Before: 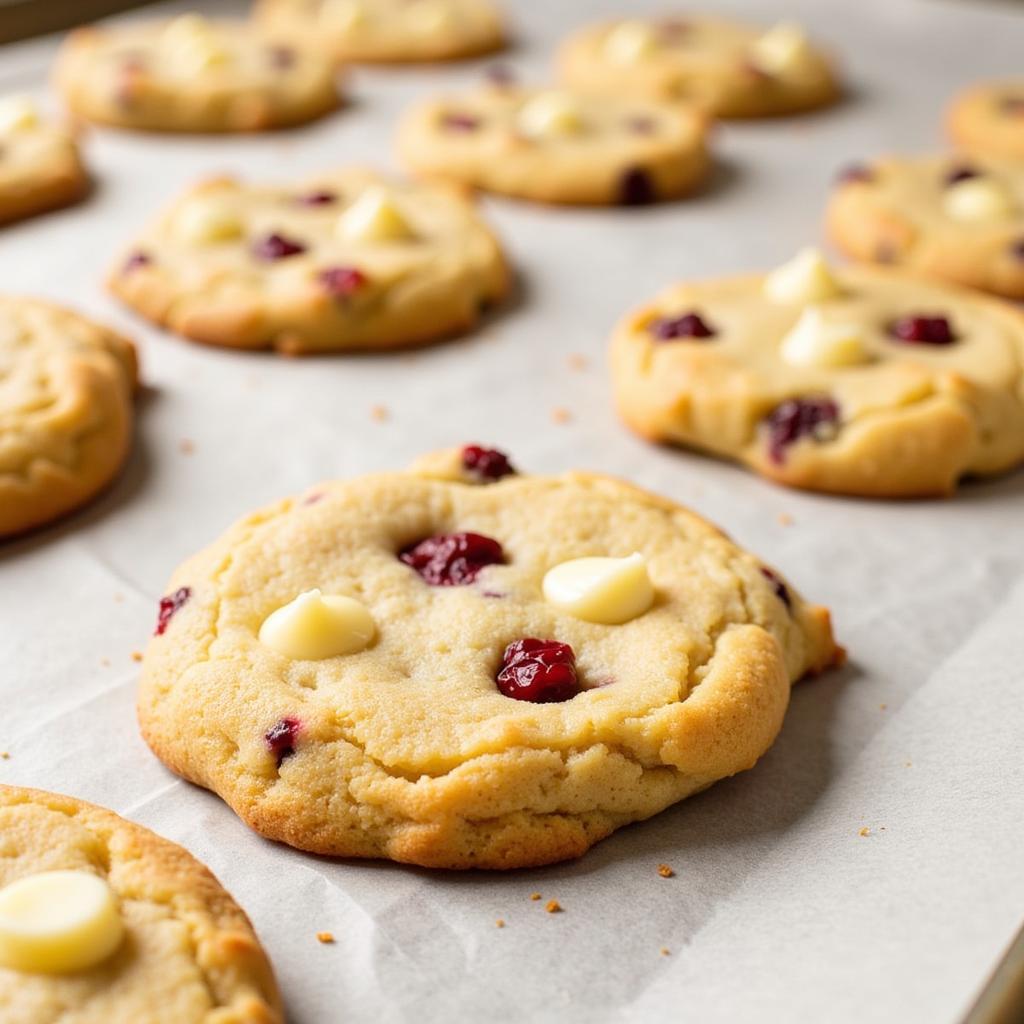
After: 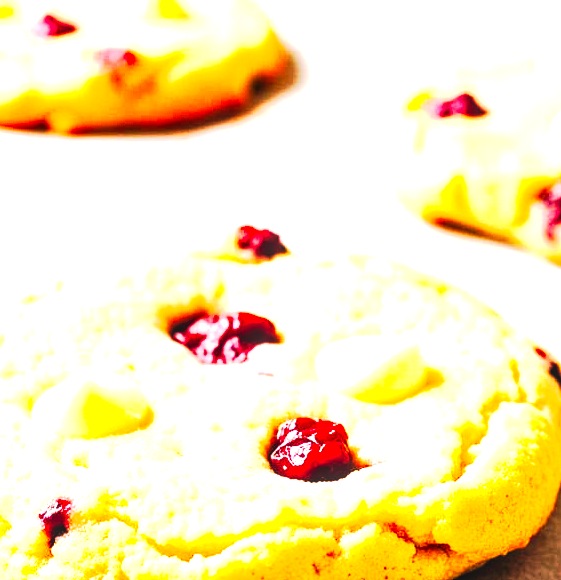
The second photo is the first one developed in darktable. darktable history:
color balance rgb: shadows lift › chroma 2.006%, shadows lift › hue 215.43°, highlights gain › chroma 1.485%, highlights gain › hue 307.89°, perceptual saturation grading › global saturation -0.057%, global vibrance 9.553%
local contrast: detail 130%
tone curve: curves: ch0 [(0, 0) (0.003, 0.005) (0.011, 0.006) (0.025, 0.004) (0.044, 0.004) (0.069, 0.007) (0.1, 0.014) (0.136, 0.018) (0.177, 0.034) (0.224, 0.065) (0.277, 0.089) (0.335, 0.143) (0.399, 0.219) (0.468, 0.327) (0.543, 0.455) (0.623, 0.63) (0.709, 0.786) (0.801, 0.87) (0.898, 0.922) (1, 1)], preserve colors none
tone equalizer: -8 EV -0.788 EV, -7 EV -0.706 EV, -6 EV -0.615 EV, -5 EV -0.412 EV, -3 EV 0.399 EV, -2 EV 0.6 EV, -1 EV 0.694 EV, +0 EV 0.734 EV
contrast brightness saturation: contrast 0.037, saturation 0.158
exposure: black level correction 0.001, exposure 1.127 EV, compensate highlight preservation false
crop and rotate: left 22.234%, top 21.589%, right 22.944%, bottom 21.712%
